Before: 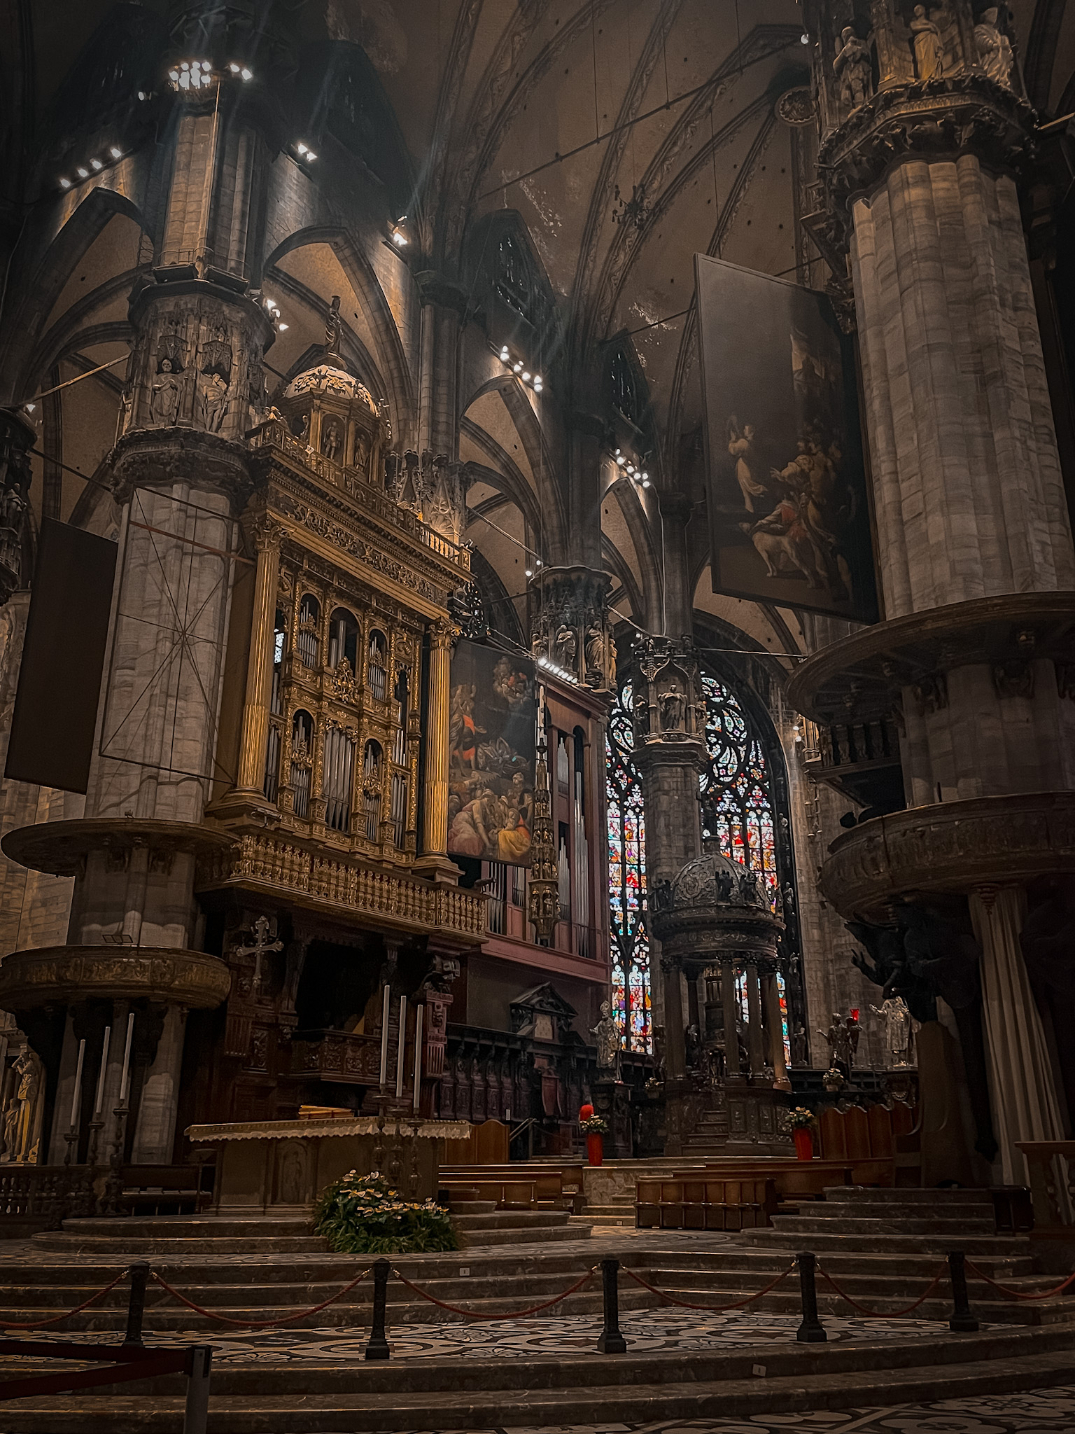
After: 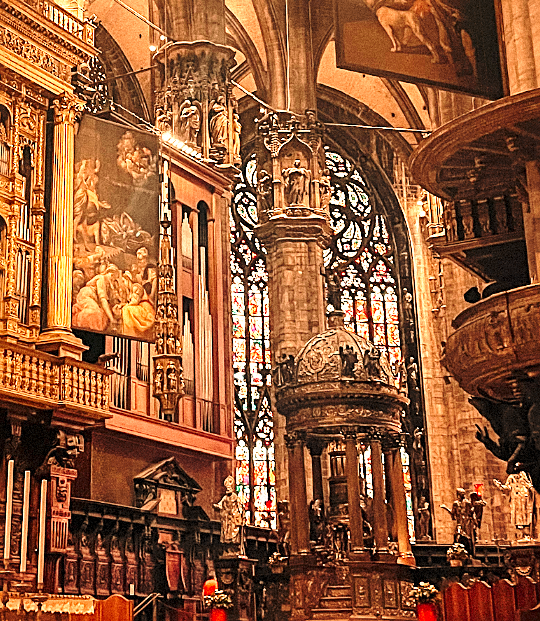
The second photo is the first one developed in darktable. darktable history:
crop: left 35.03%, top 36.625%, right 14.663%, bottom 20.057%
white balance: red 1.467, blue 0.684
sharpen: on, module defaults
base curve: curves: ch0 [(0, 0) (0.028, 0.03) (0.121, 0.232) (0.46, 0.748) (0.859, 0.968) (1, 1)], preserve colors none
exposure: exposure 1.2 EV, compensate highlight preservation false
grain: mid-tones bias 0%
shadows and highlights: shadows 52.42, soften with gaussian
